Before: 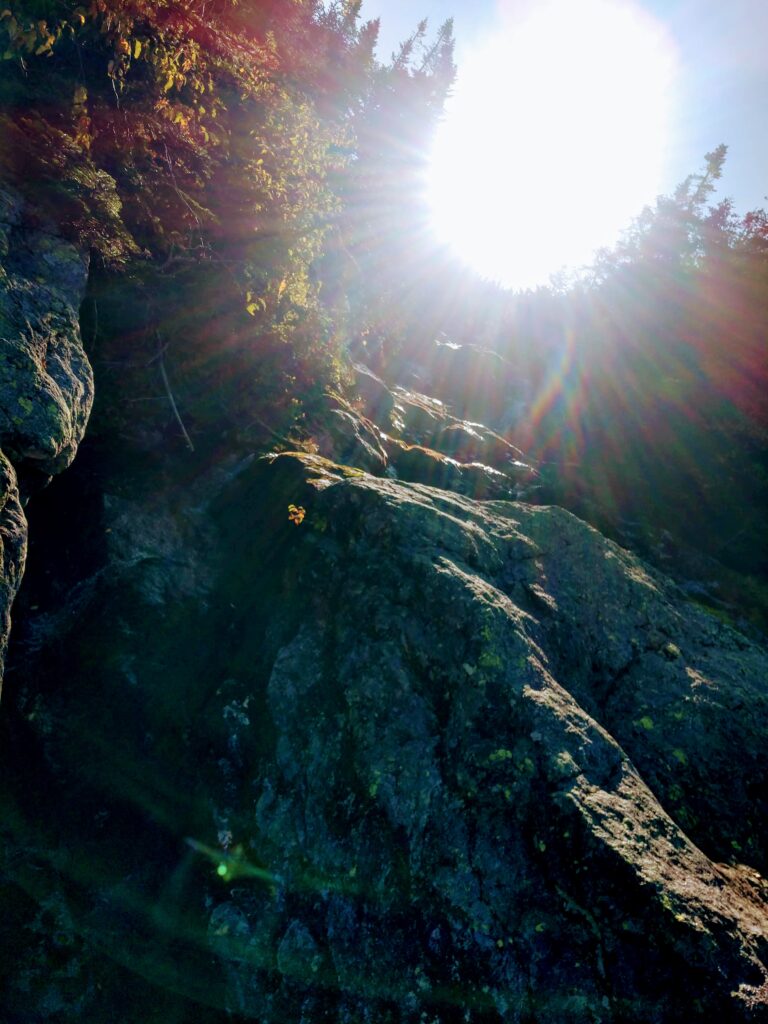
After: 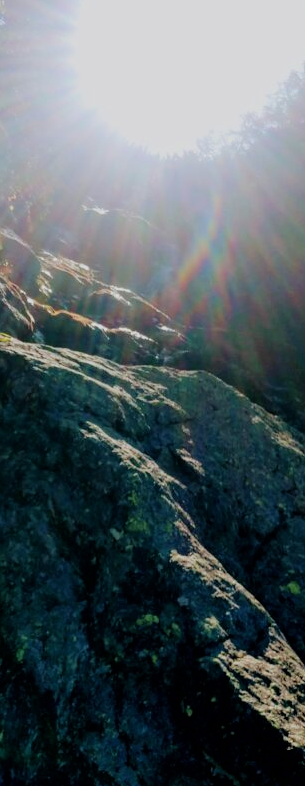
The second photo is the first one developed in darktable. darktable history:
crop: left 46.035%, top 13.206%, right 14.22%, bottom 10.019%
filmic rgb: black relative exposure -7.99 EV, white relative exposure 3.96 EV, threshold 2.98 EV, hardness 4.16, contrast 0.984, color science v6 (2022), enable highlight reconstruction true
